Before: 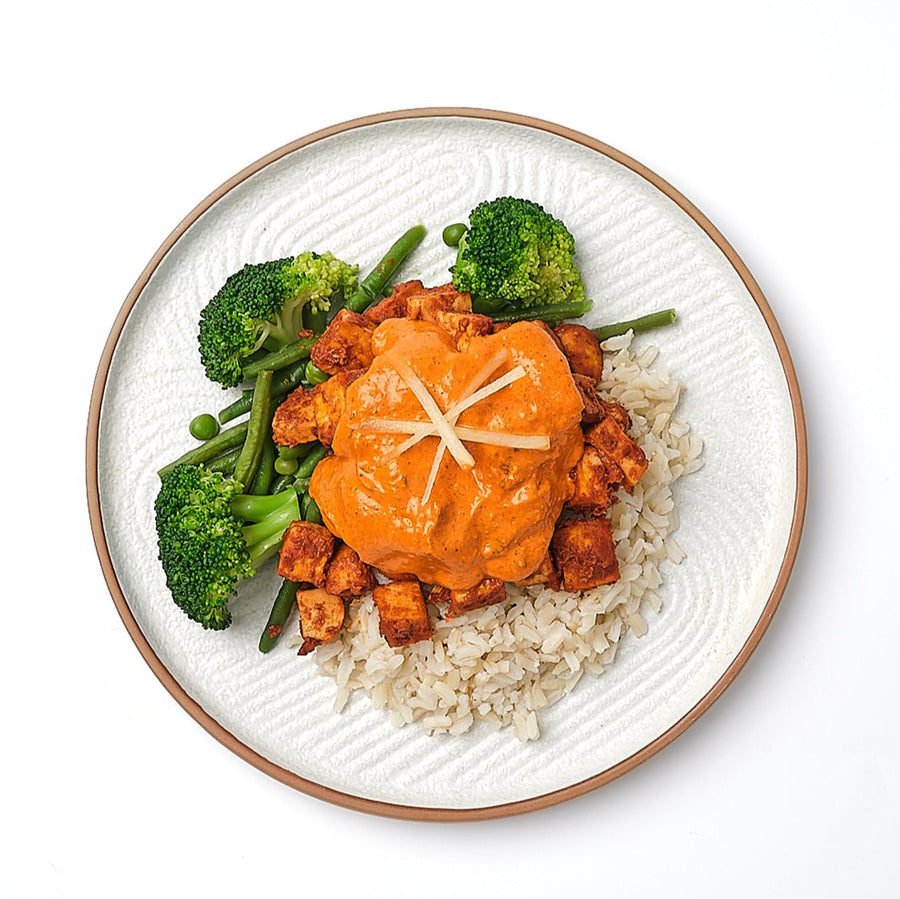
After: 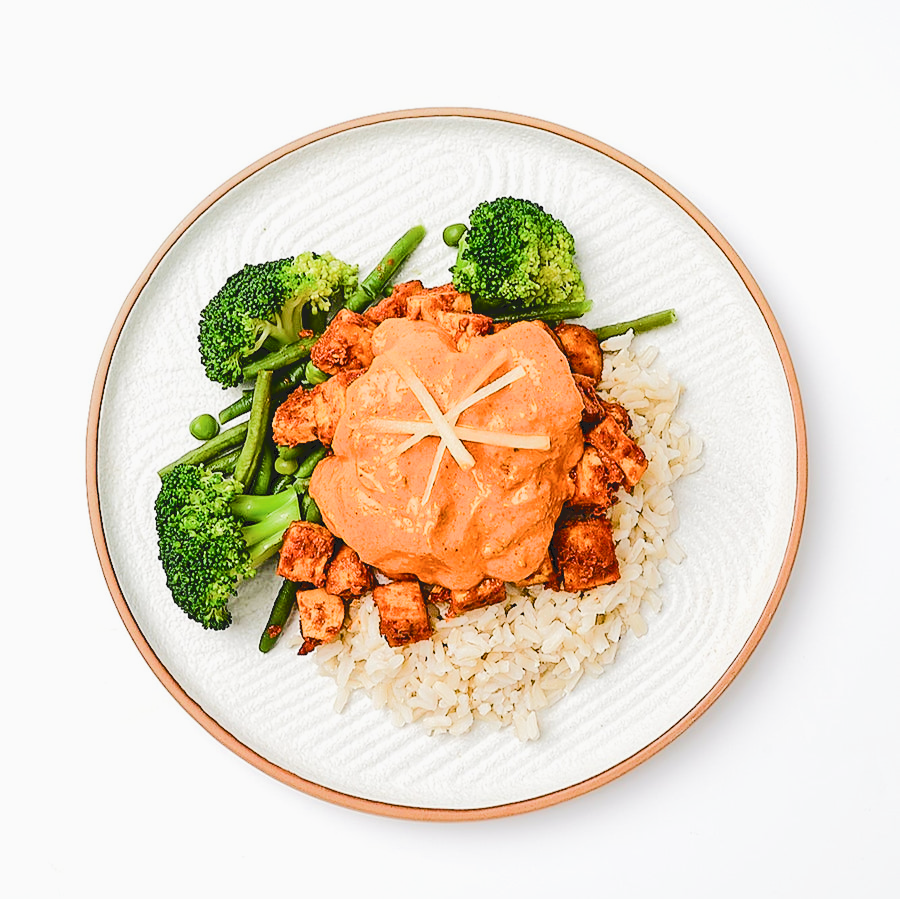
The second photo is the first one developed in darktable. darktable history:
levels: levels [0.073, 0.497, 0.972]
filmic rgb: black relative exposure -7.75 EV, white relative exposure 4.4 EV, hardness 3.75, latitude 49.89%, contrast 1.101
tone curve: curves: ch0 [(0, 0) (0.003, 0.15) (0.011, 0.151) (0.025, 0.15) (0.044, 0.15) (0.069, 0.151) (0.1, 0.153) (0.136, 0.16) (0.177, 0.183) (0.224, 0.21) (0.277, 0.253) (0.335, 0.309) (0.399, 0.389) (0.468, 0.479) (0.543, 0.58) (0.623, 0.677) (0.709, 0.747) (0.801, 0.808) (0.898, 0.87) (1, 1)], color space Lab, independent channels
color balance rgb: highlights gain › luminance 14.914%, perceptual saturation grading › global saturation 20%, perceptual saturation grading › highlights -50.27%, perceptual saturation grading › shadows 30.33%, perceptual brilliance grading › global brilliance 9.282%, perceptual brilliance grading › shadows 15.777%, global vibrance 20%
